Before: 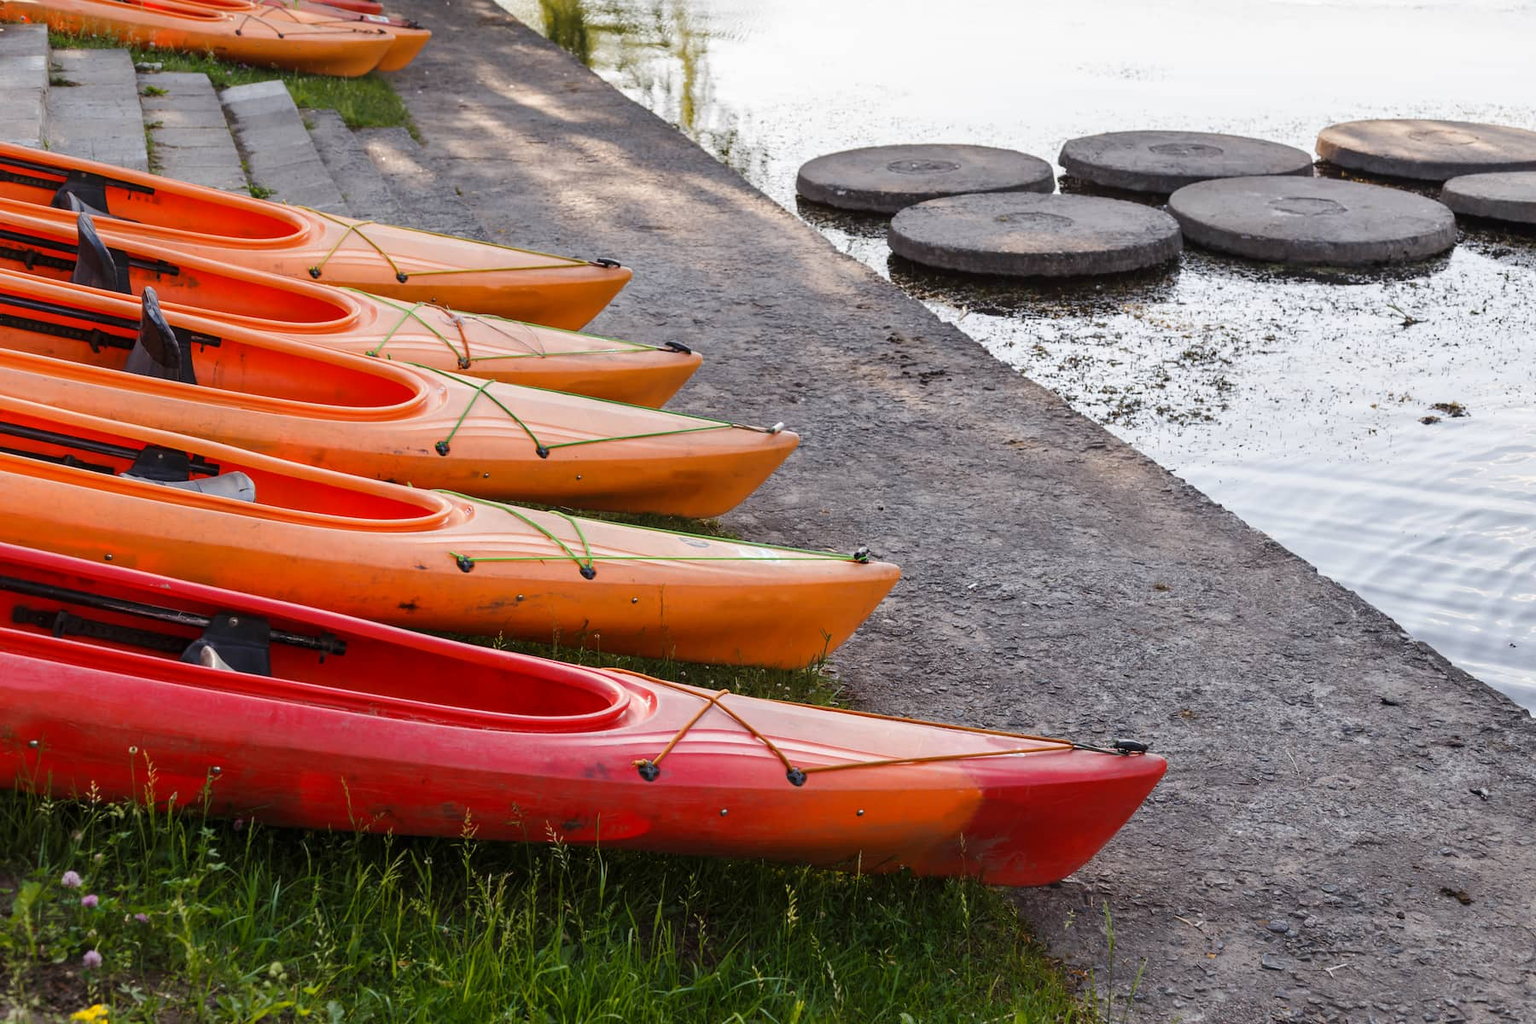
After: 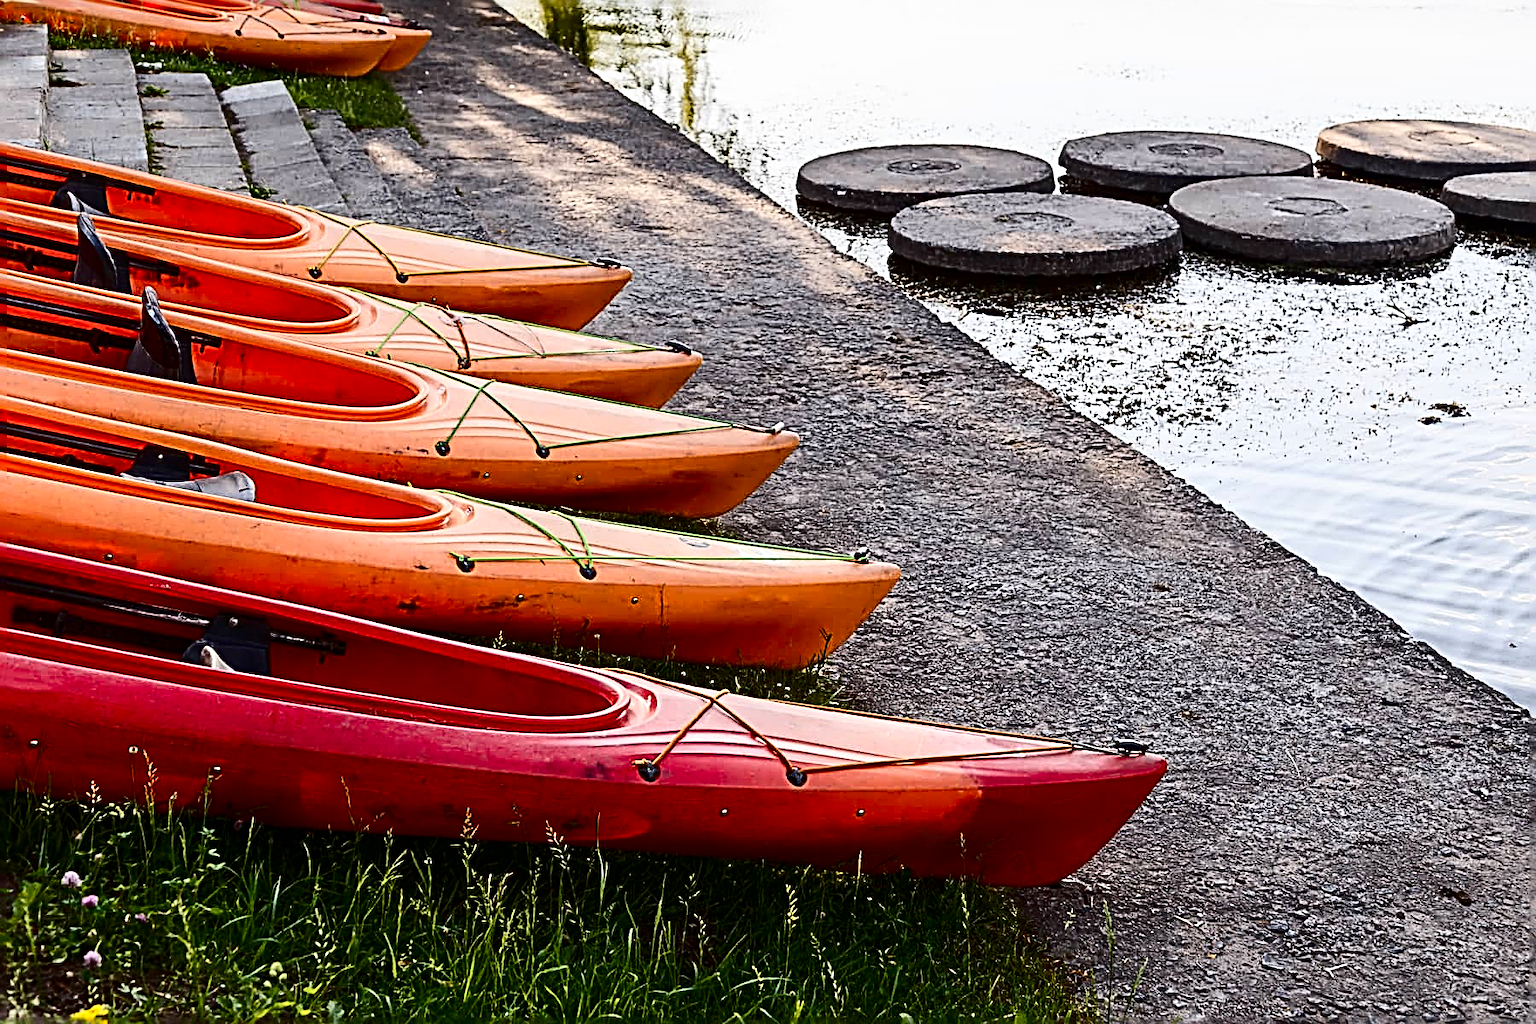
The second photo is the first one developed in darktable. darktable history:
contrast brightness saturation: contrast 0.32, brightness -0.08, saturation 0.17
sharpen: radius 3.158, amount 1.731
